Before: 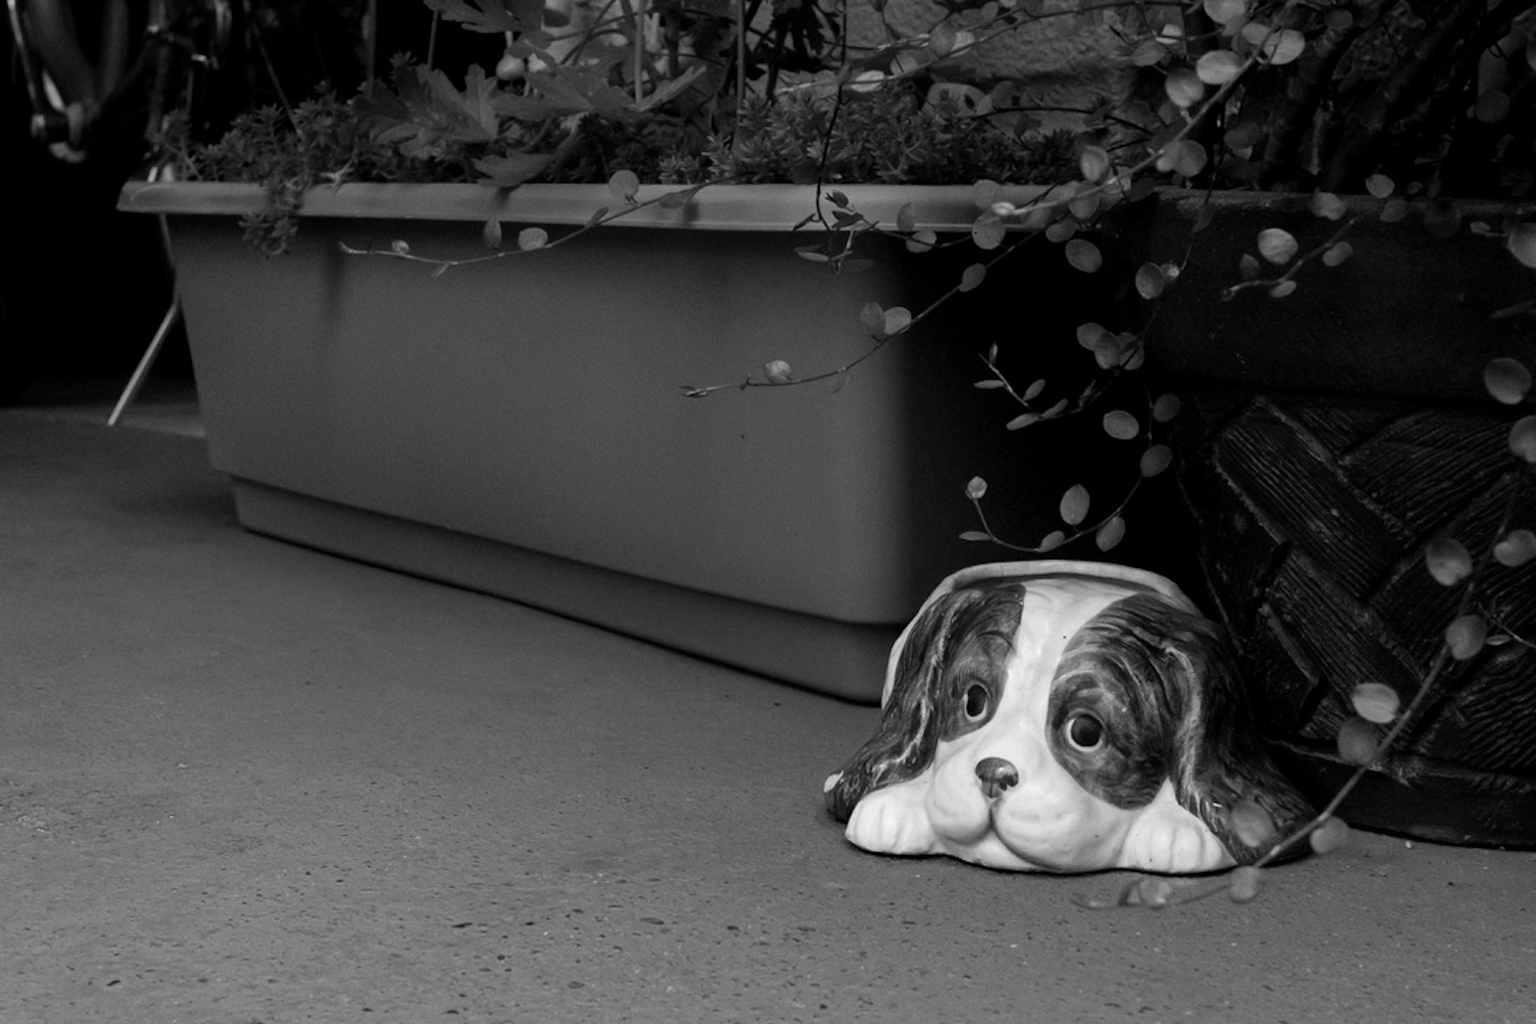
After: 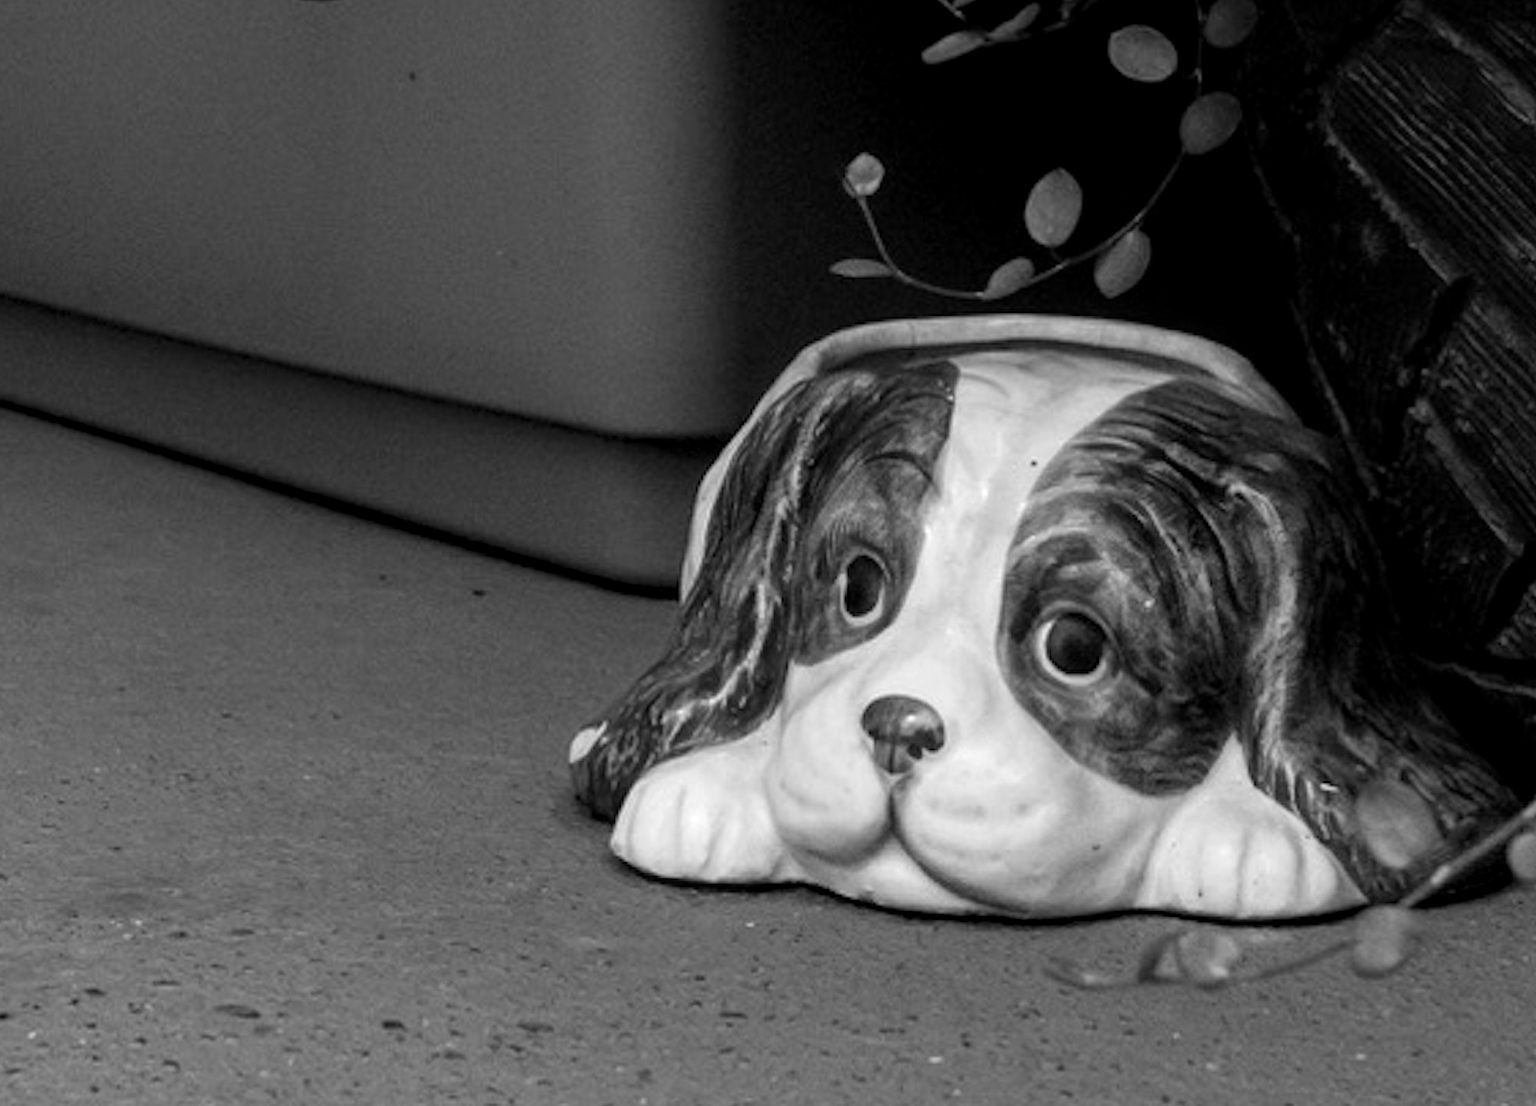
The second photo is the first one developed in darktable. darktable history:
tone equalizer: on, module defaults
crop: left 34.479%, top 38.822%, right 13.718%, bottom 5.172%
local contrast: on, module defaults
